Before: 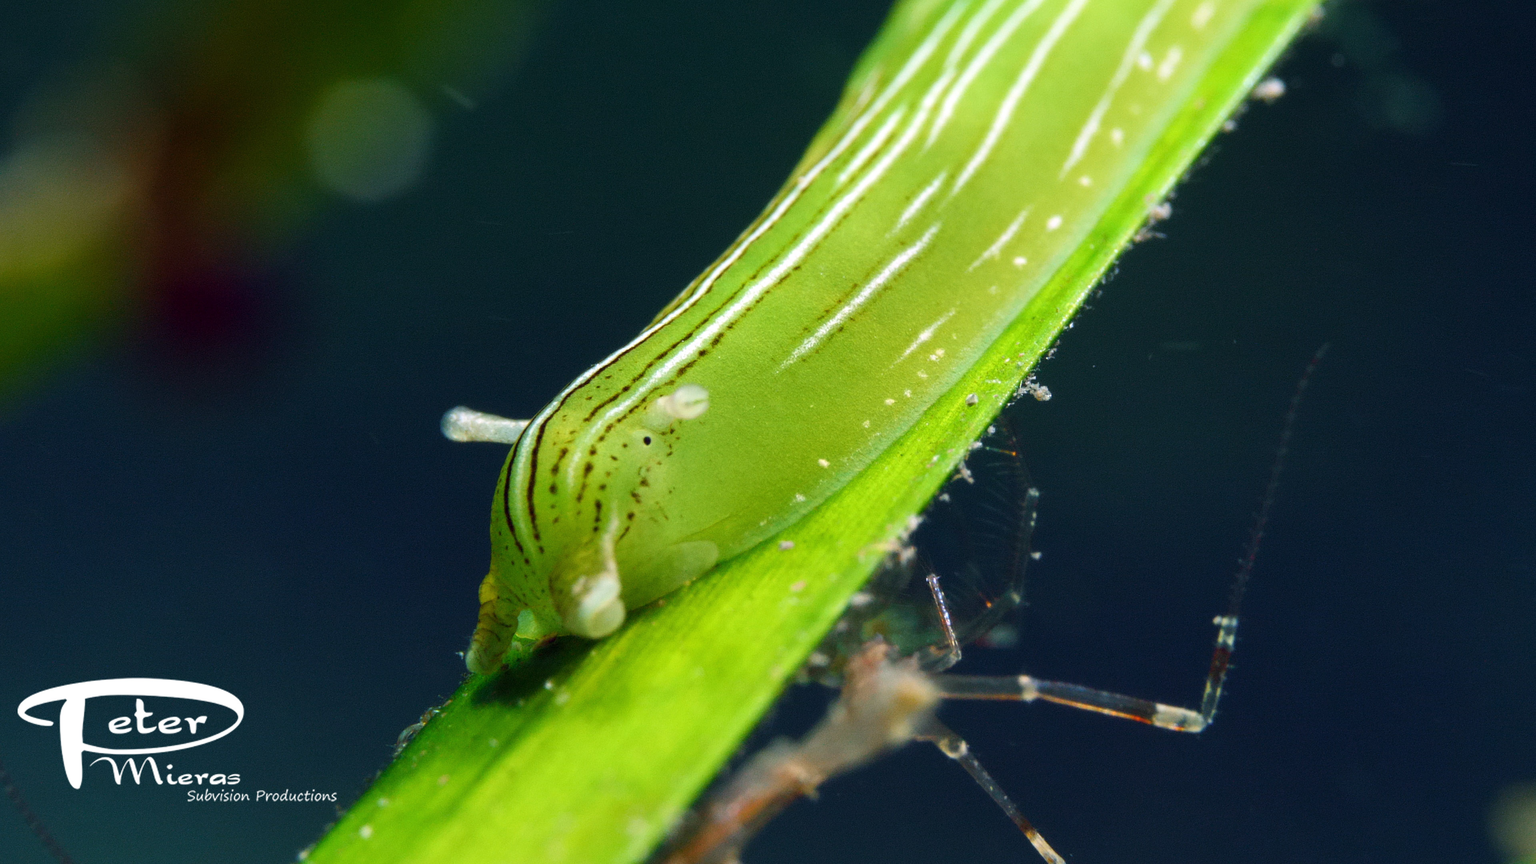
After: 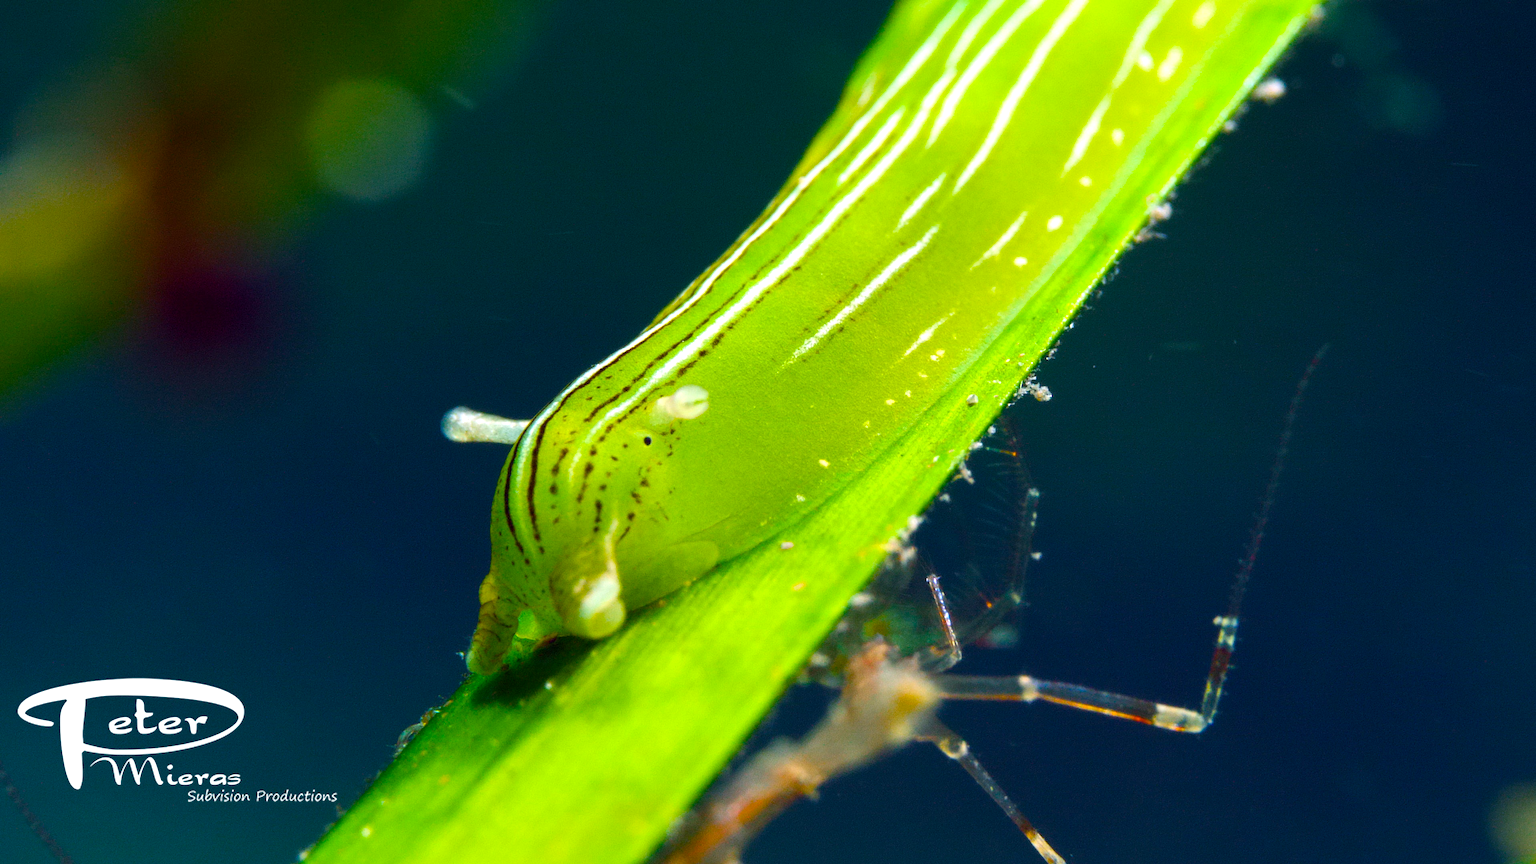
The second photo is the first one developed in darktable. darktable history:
color balance rgb: linear chroma grading › global chroma 15%, perceptual saturation grading › global saturation 30%
tone equalizer: on, module defaults
exposure: exposure 0.375 EV, compensate highlight preservation false
